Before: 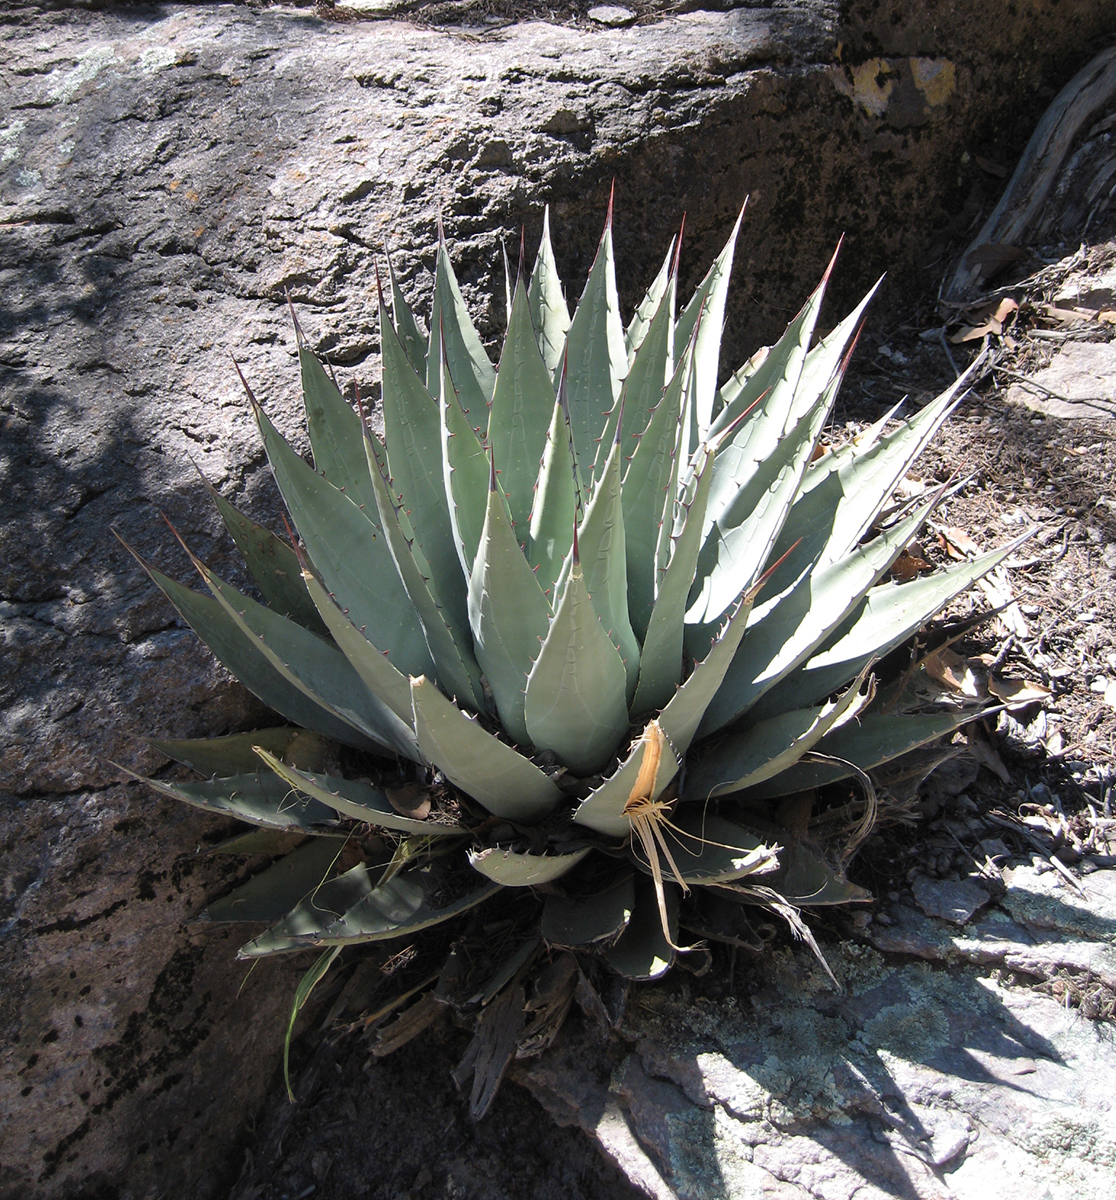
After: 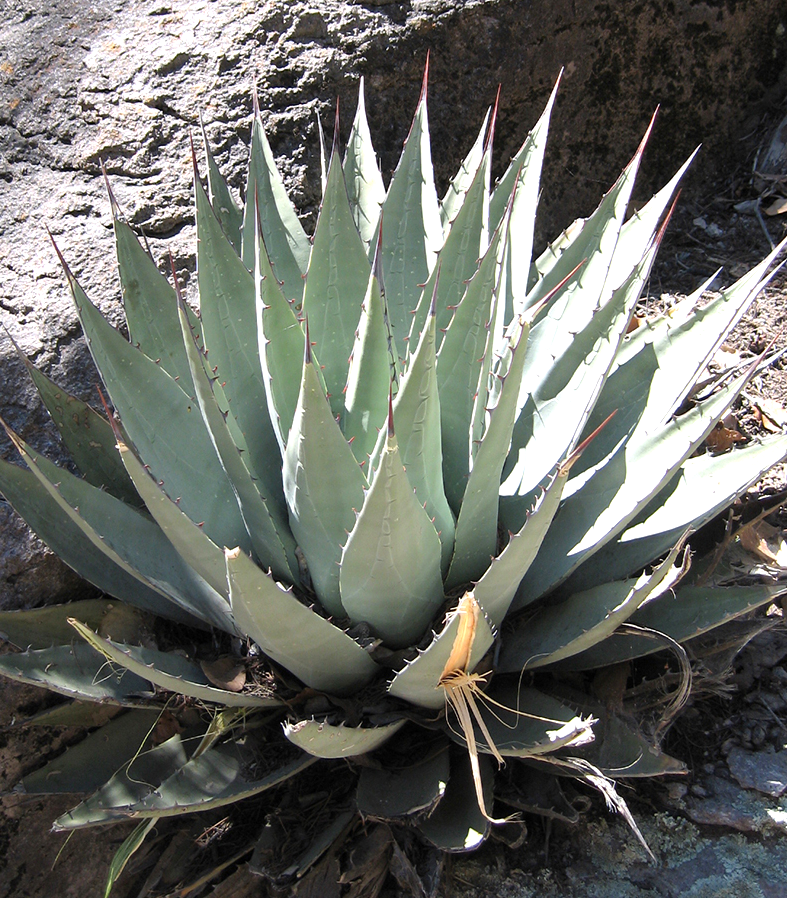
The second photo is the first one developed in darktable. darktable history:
exposure: black level correction 0.001, exposure 0.499 EV, compensate highlight preservation false
crop and rotate: left 16.585%, top 10.73%, right 12.864%, bottom 14.396%
